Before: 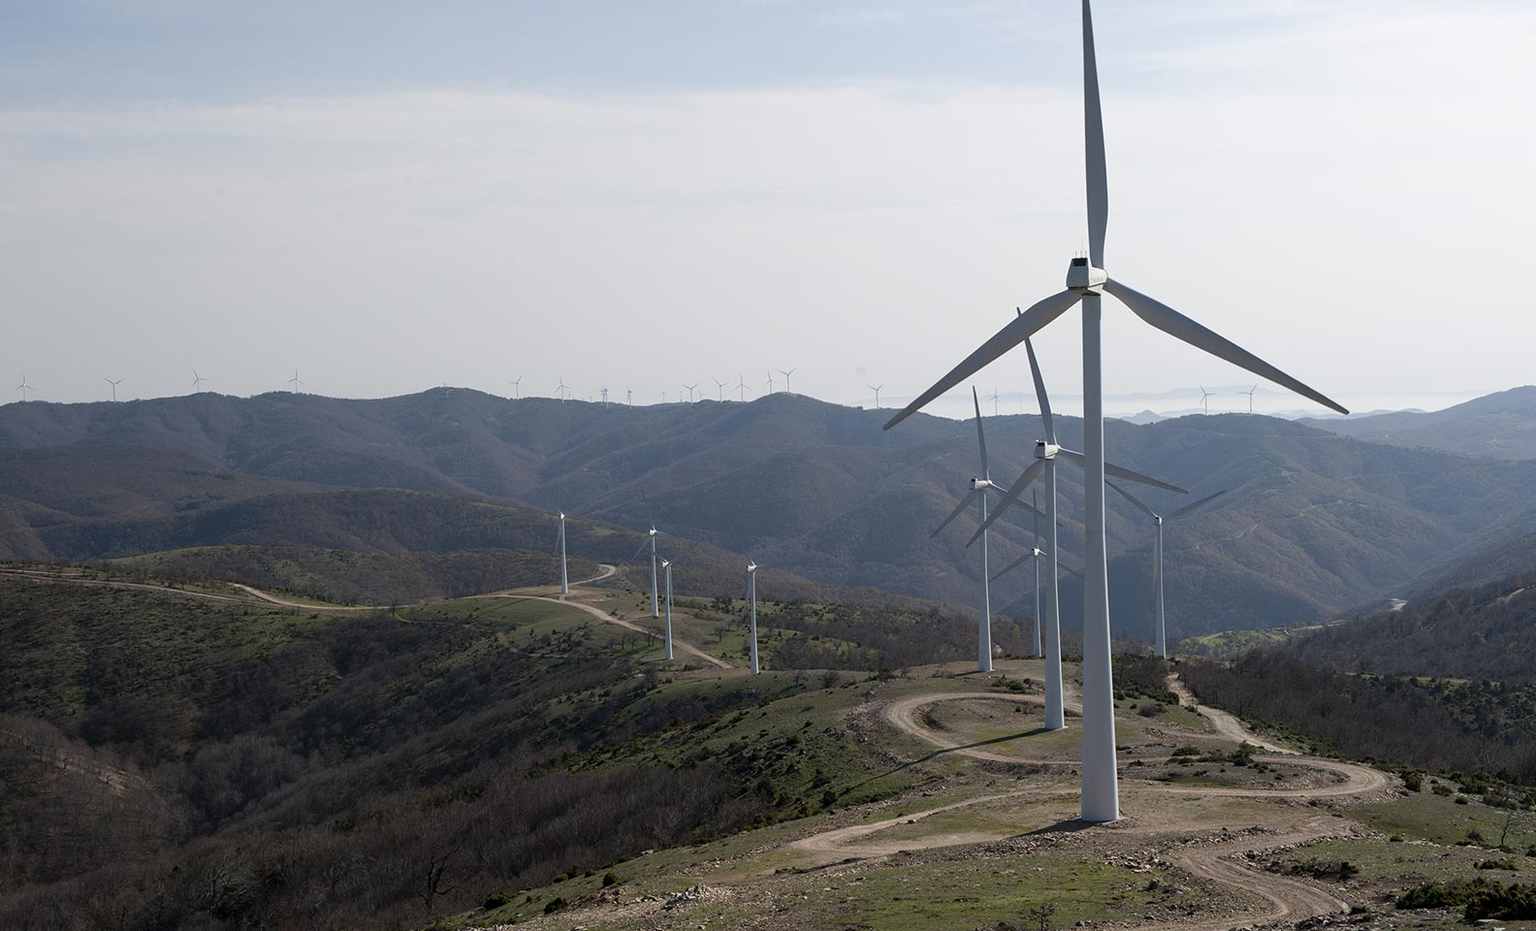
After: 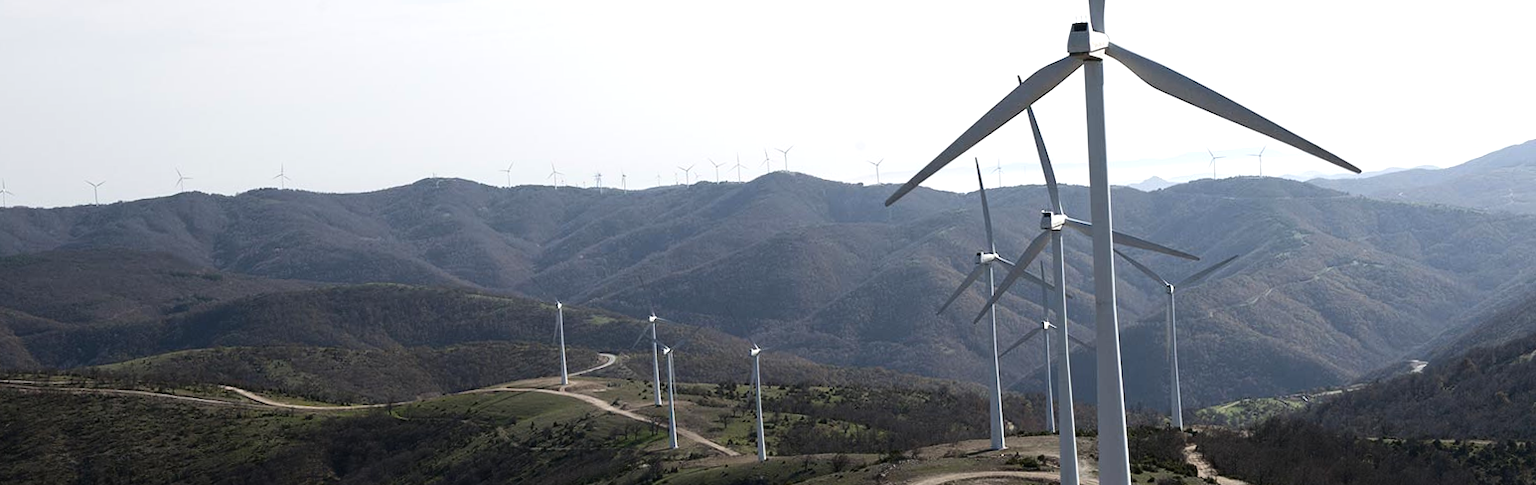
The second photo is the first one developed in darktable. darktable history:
crop and rotate: top 23.043%, bottom 23.437%
contrast brightness saturation: contrast 0.14
rotate and perspective: rotation -2°, crop left 0.022, crop right 0.978, crop top 0.049, crop bottom 0.951
tone equalizer: -8 EV -0.417 EV, -7 EV -0.389 EV, -6 EV -0.333 EV, -5 EV -0.222 EV, -3 EV 0.222 EV, -2 EV 0.333 EV, -1 EV 0.389 EV, +0 EV 0.417 EV, edges refinement/feathering 500, mask exposure compensation -1.57 EV, preserve details no
exposure: exposure 0.217 EV, compensate highlight preservation false
